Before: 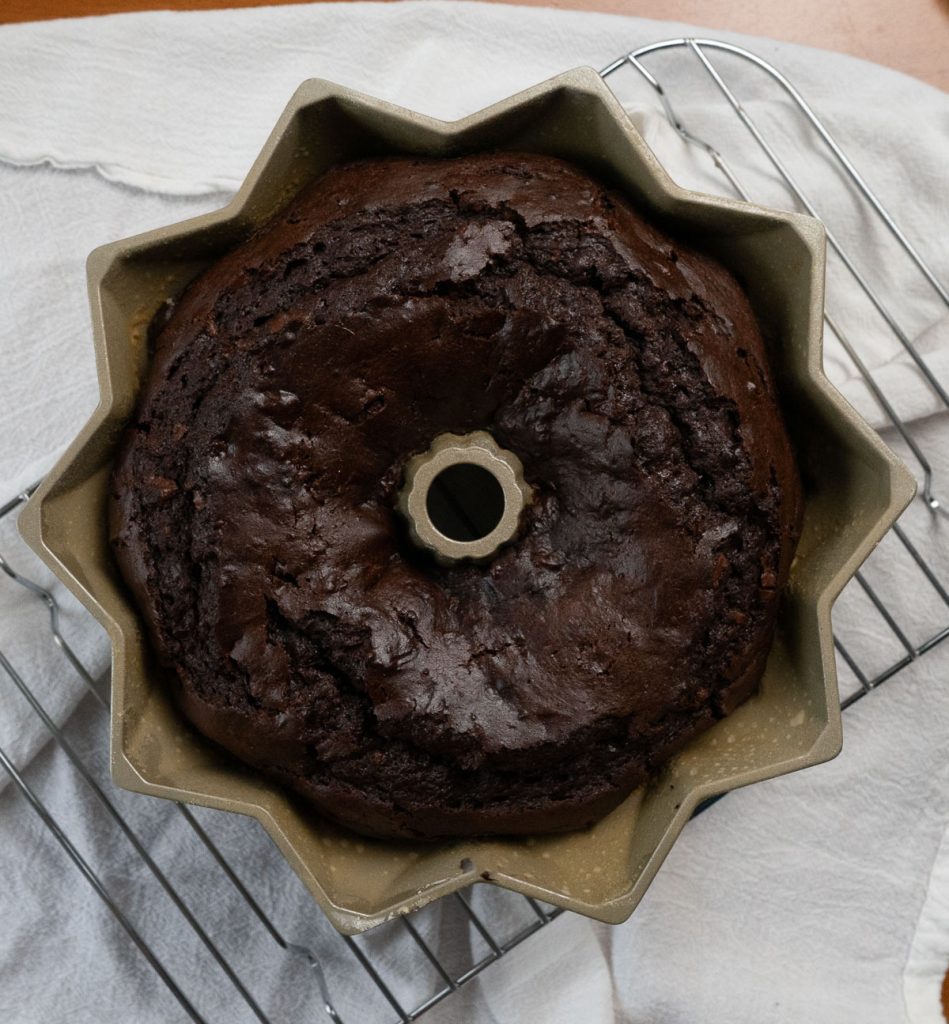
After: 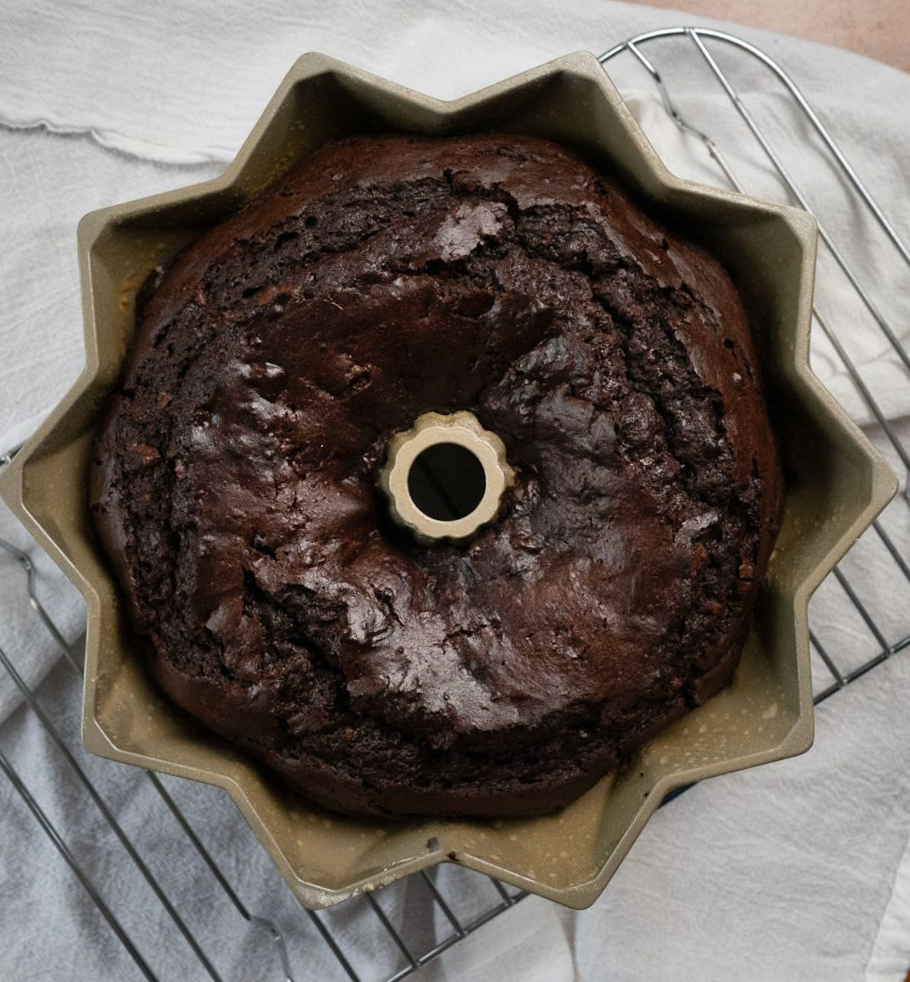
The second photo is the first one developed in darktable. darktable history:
crop and rotate: angle -2.3°
shadows and highlights: highlights color adjustment 0.494%, low approximation 0.01, soften with gaussian
